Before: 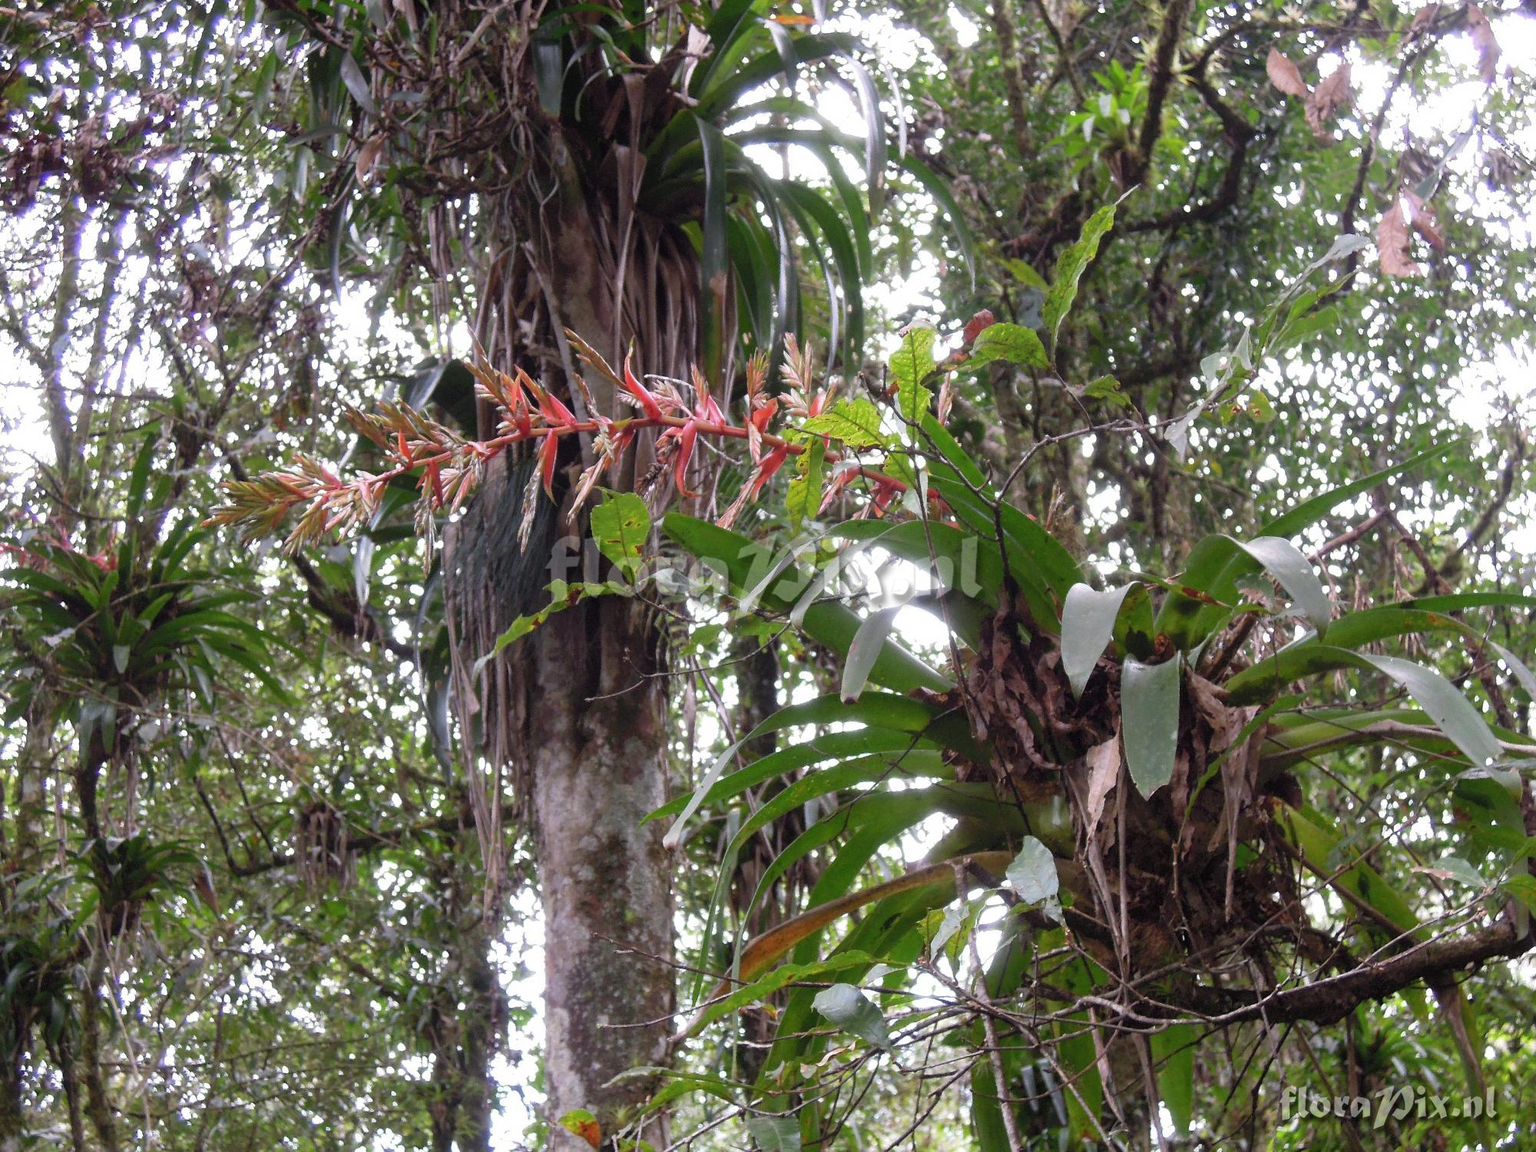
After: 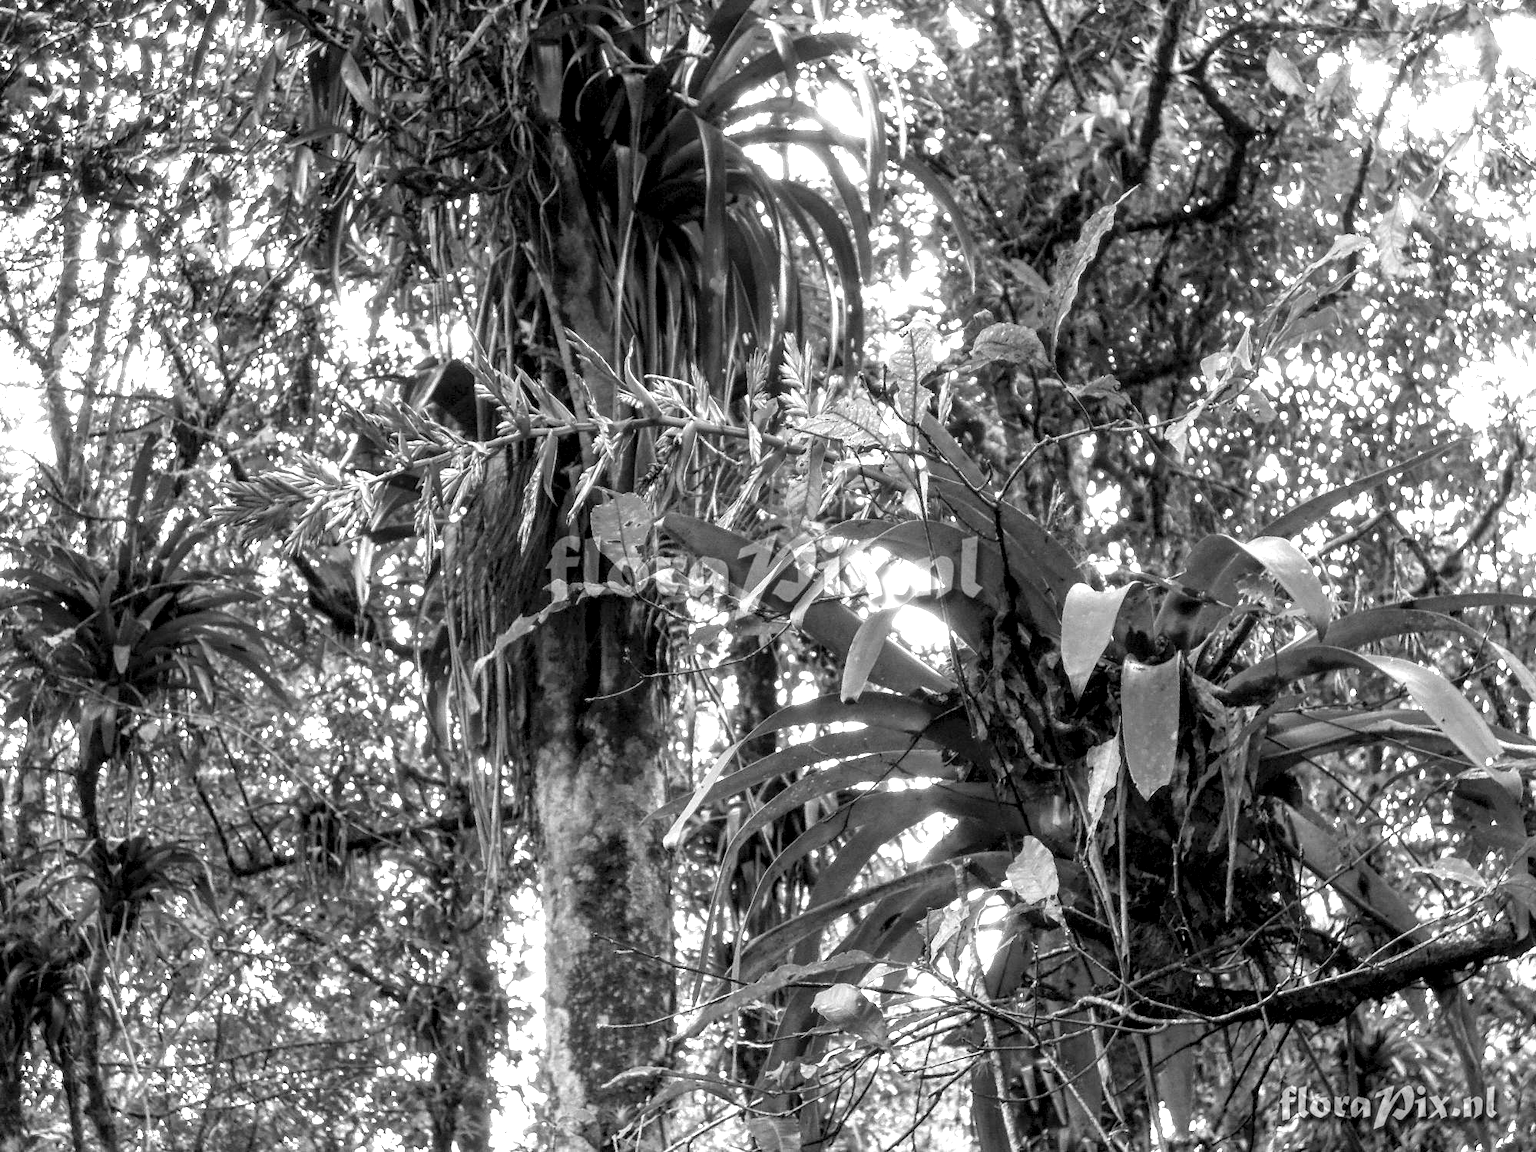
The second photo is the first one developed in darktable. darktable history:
local contrast: highlights 79%, shadows 56%, detail 175%, midtone range 0.428
exposure: exposure 0.2 EV, compensate highlight preservation false
monochrome: a -3.63, b -0.465
